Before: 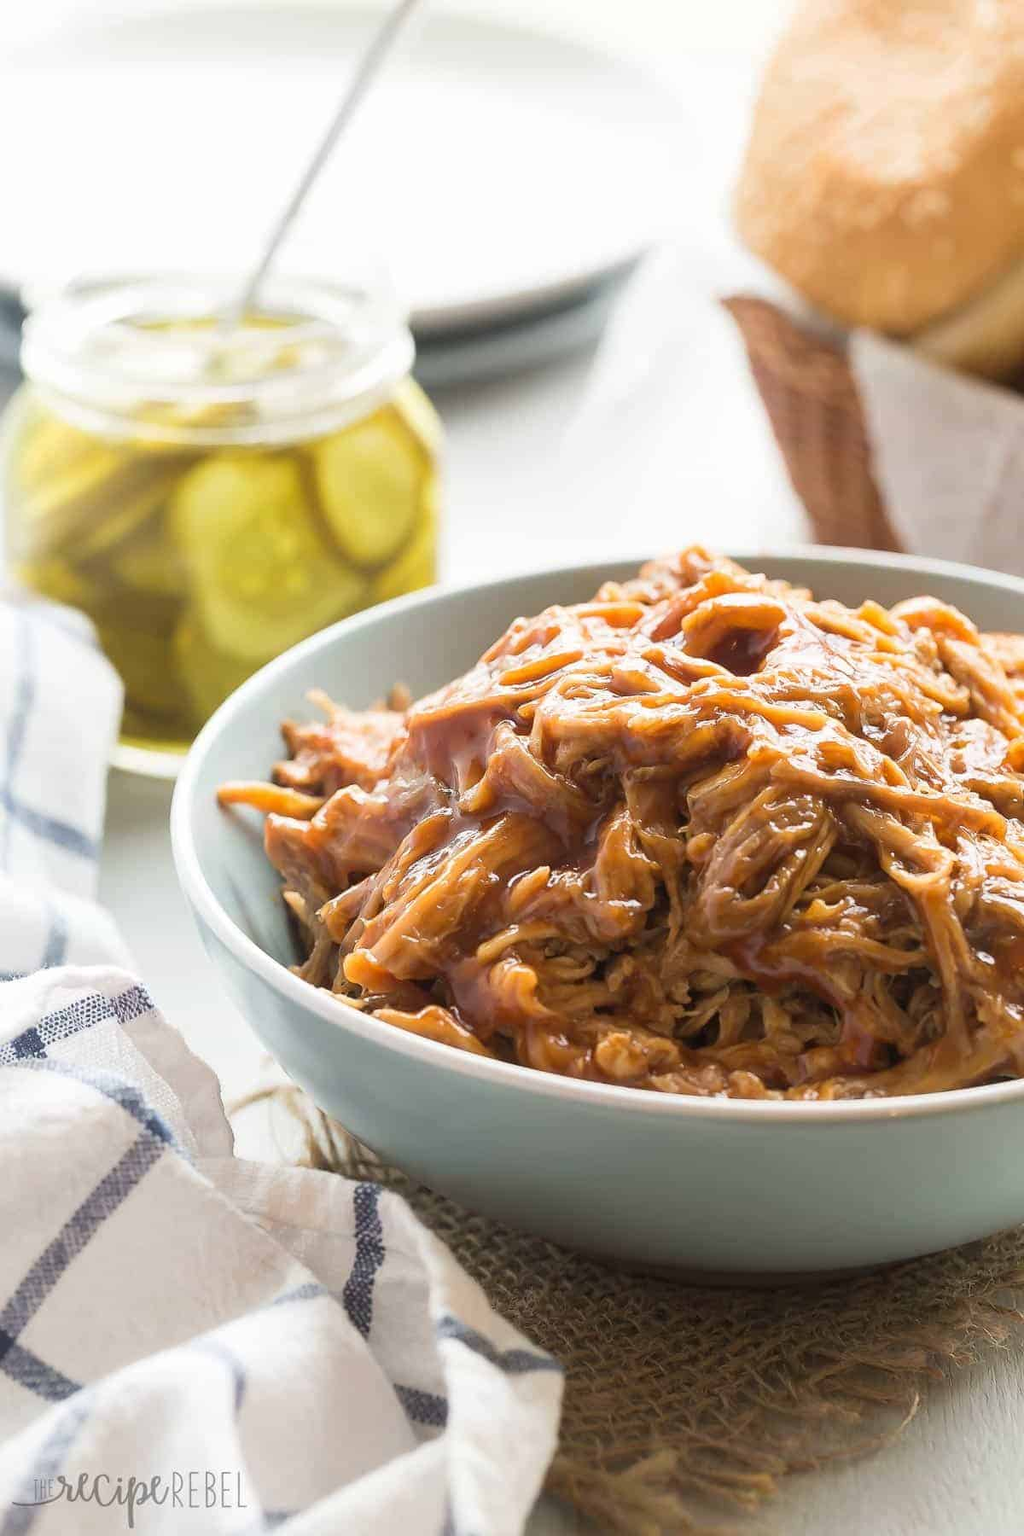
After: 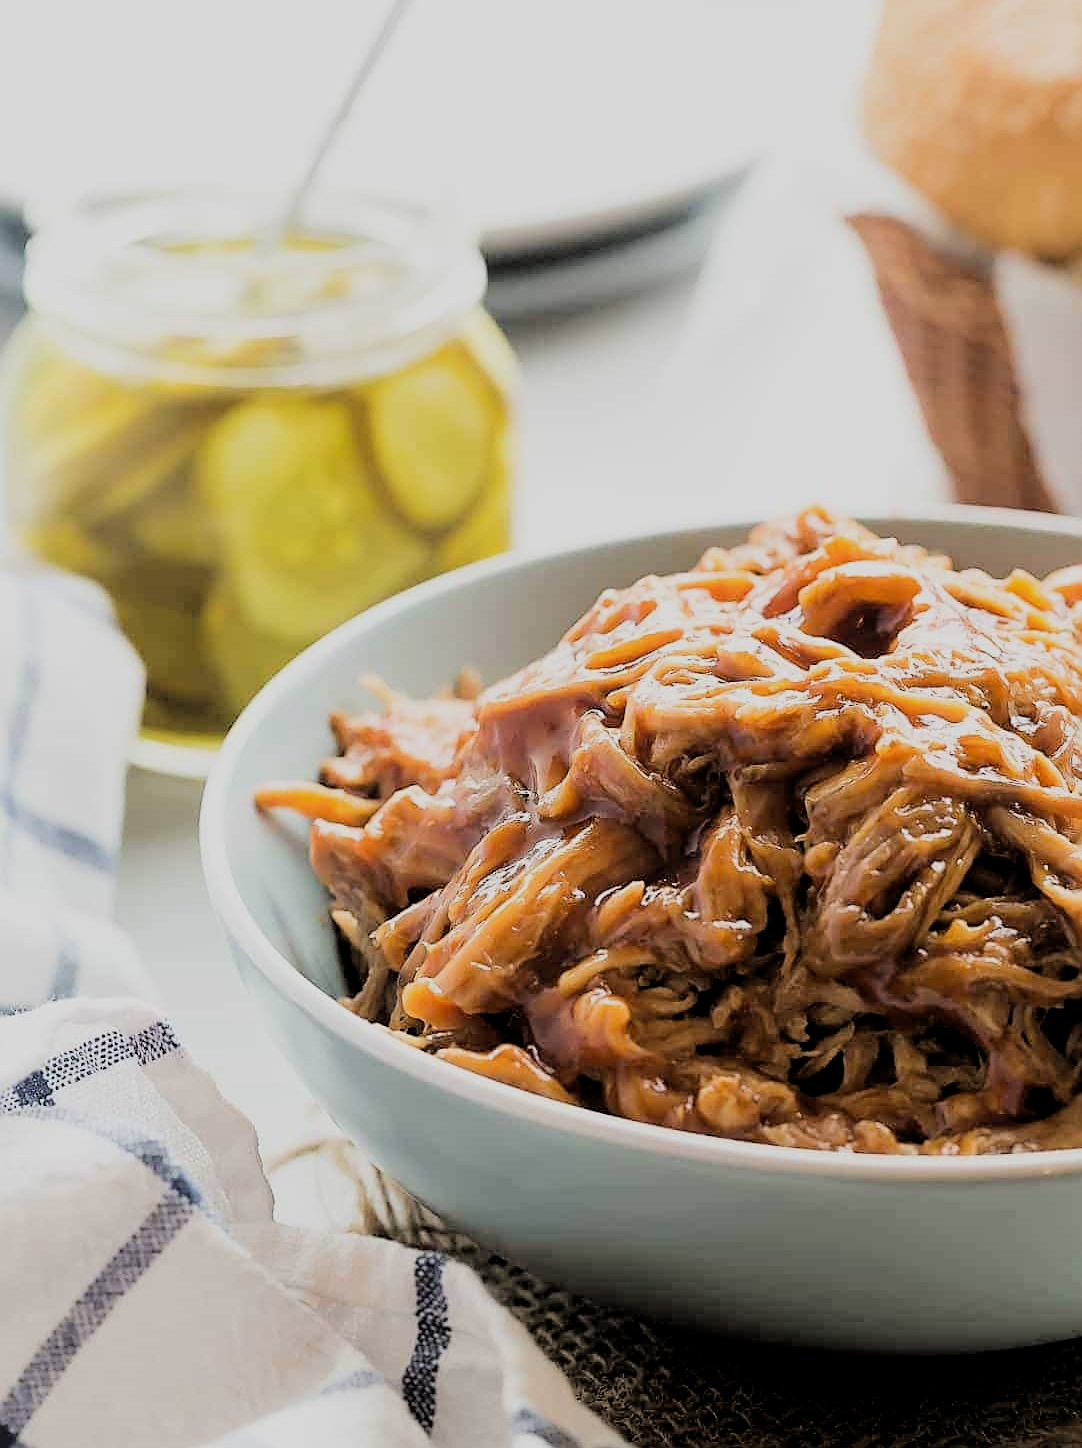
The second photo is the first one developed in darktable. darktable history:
filmic rgb: black relative exposure -2.97 EV, white relative exposure 4.56 EV, hardness 1.75, contrast 1.265, iterations of high-quality reconstruction 0
sharpen: on, module defaults
crop: top 7.485%, right 9.766%, bottom 12.036%
